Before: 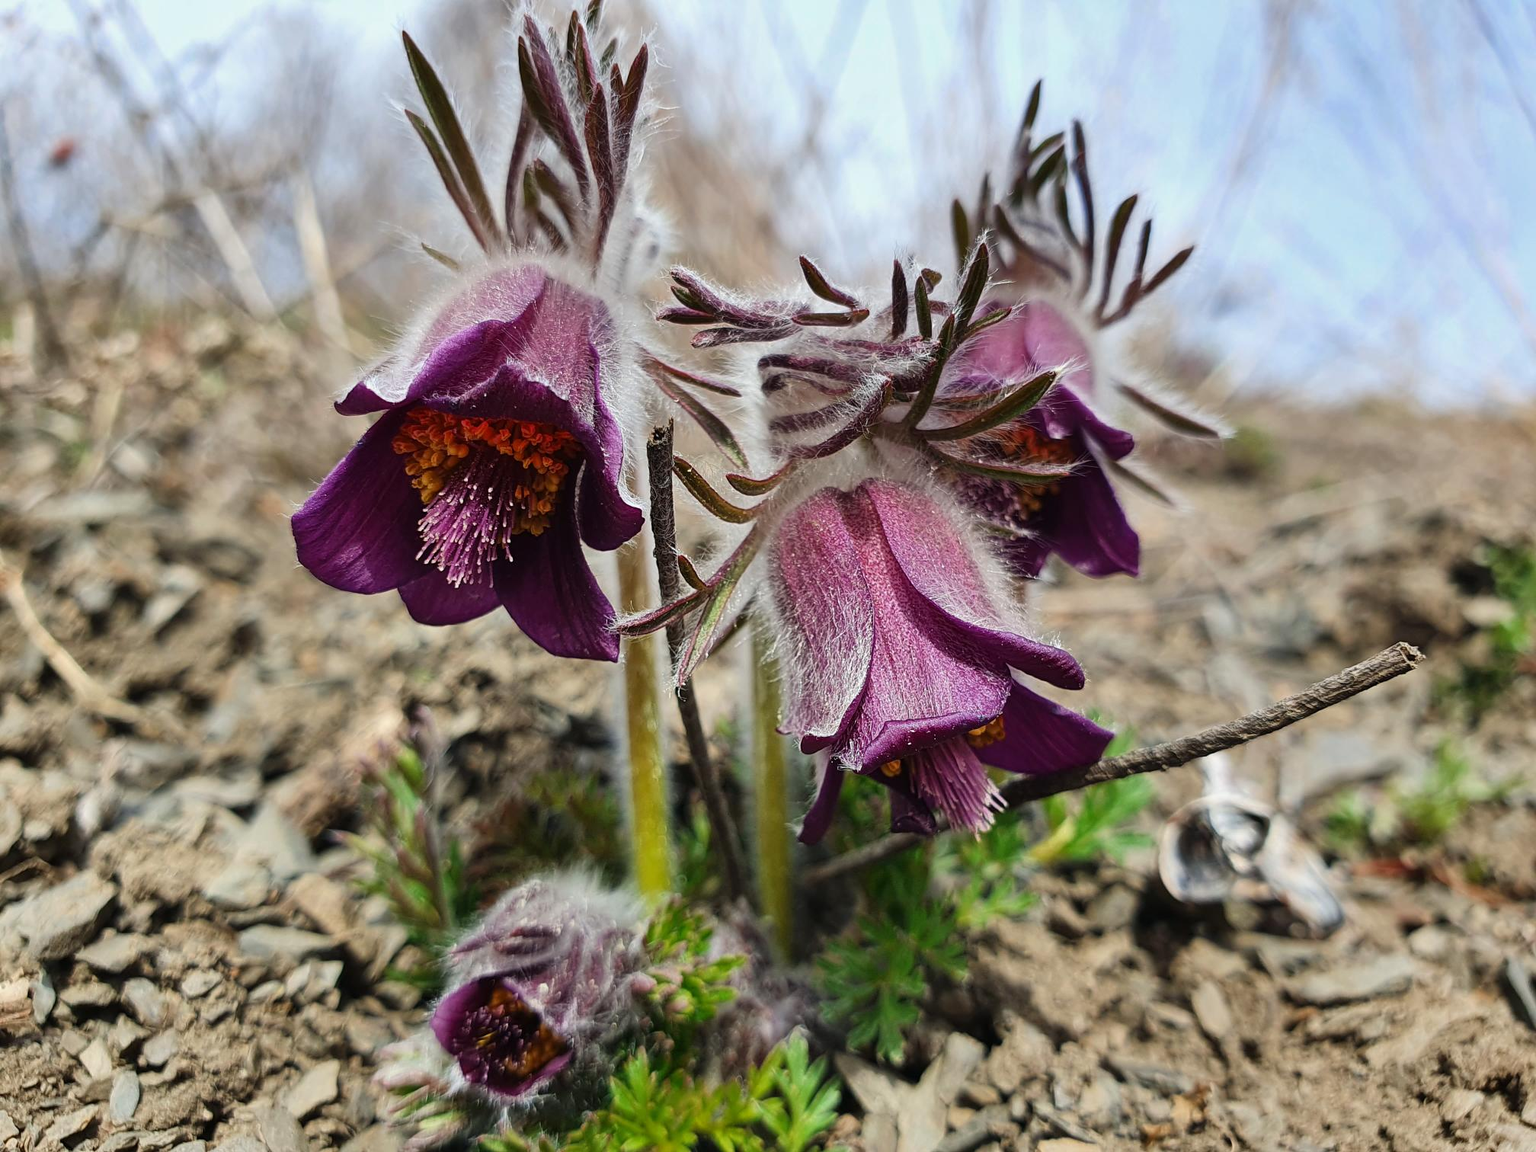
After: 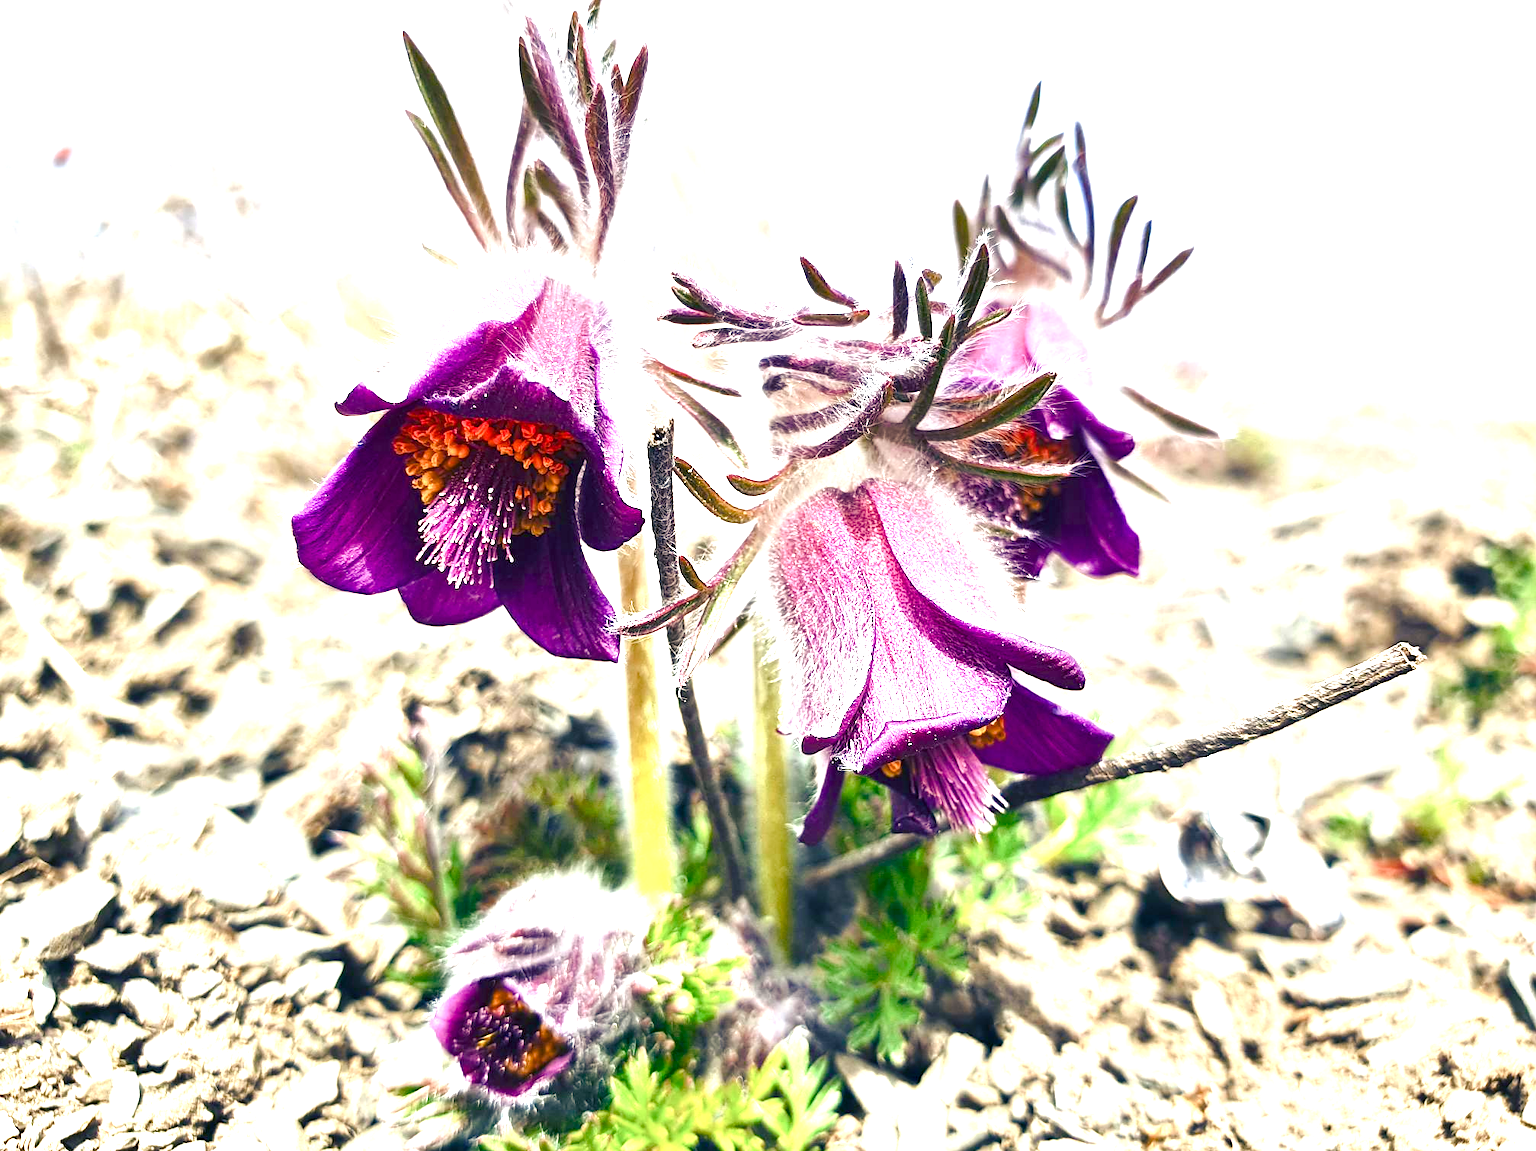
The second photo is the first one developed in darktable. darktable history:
color calibration: illuminant same as pipeline (D50), adaptation none (bypass), x 0.333, y 0.334, temperature 5014.08 K
color balance rgb: shadows lift › luminance -41.122%, shadows lift › chroma 14.268%, shadows lift › hue 260.5°, perceptual saturation grading › global saturation 0.546%, perceptual saturation grading › highlights -16.98%, perceptual saturation grading › mid-tones 32.392%, perceptual saturation grading › shadows 50.437%
exposure: exposure 2.183 EV, compensate exposure bias true, compensate highlight preservation false
